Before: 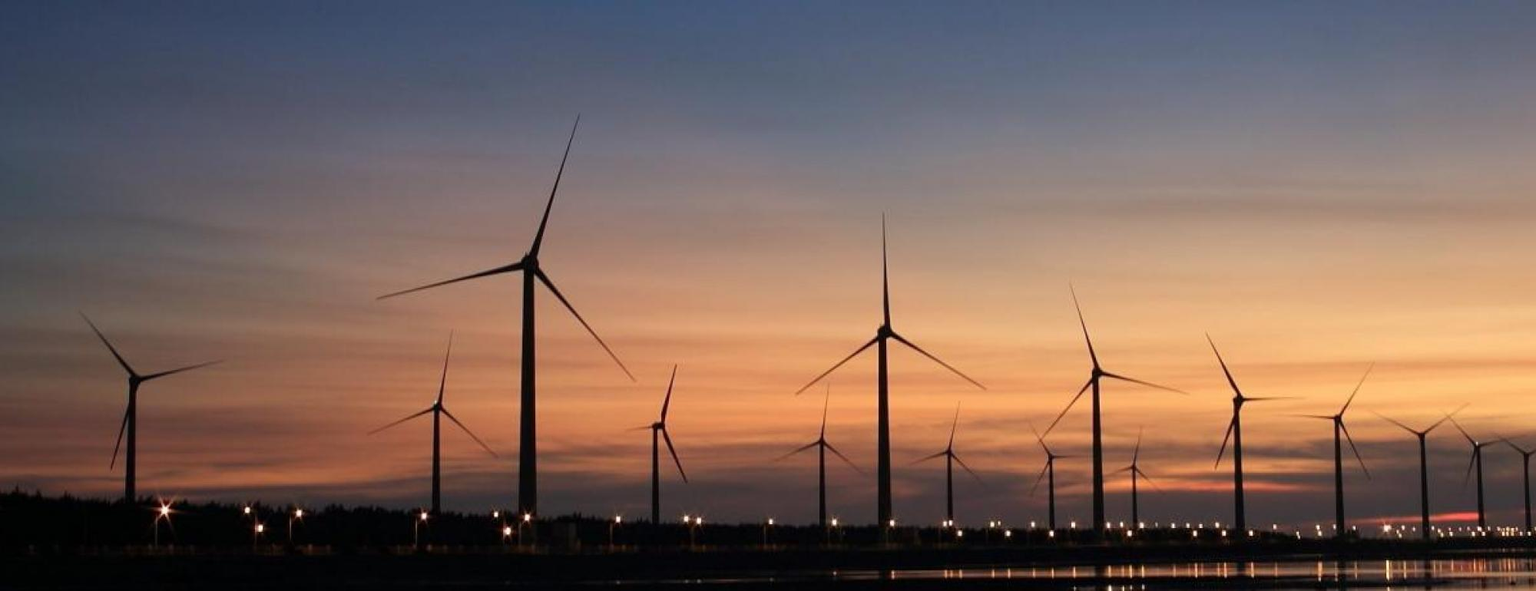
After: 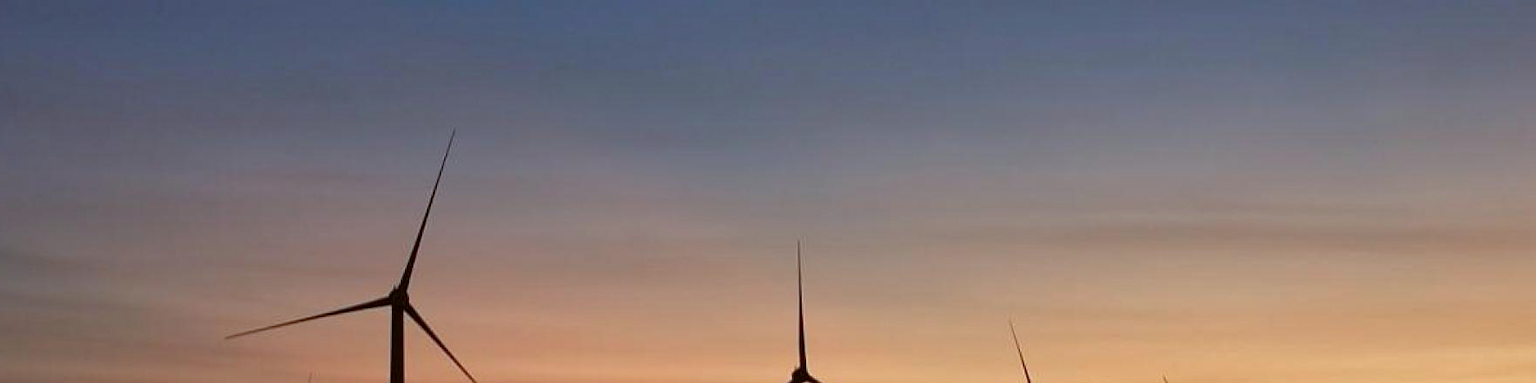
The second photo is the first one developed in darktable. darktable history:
shadows and highlights: shadows 52.41, soften with gaussian
sharpen: amount 0.208
crop and rotate: left 11.562%, bottom 42.663%
color correction: highlights a* -3.33, highlights b* -6.37, shadows a* 3.16, shadows b* 5.71
